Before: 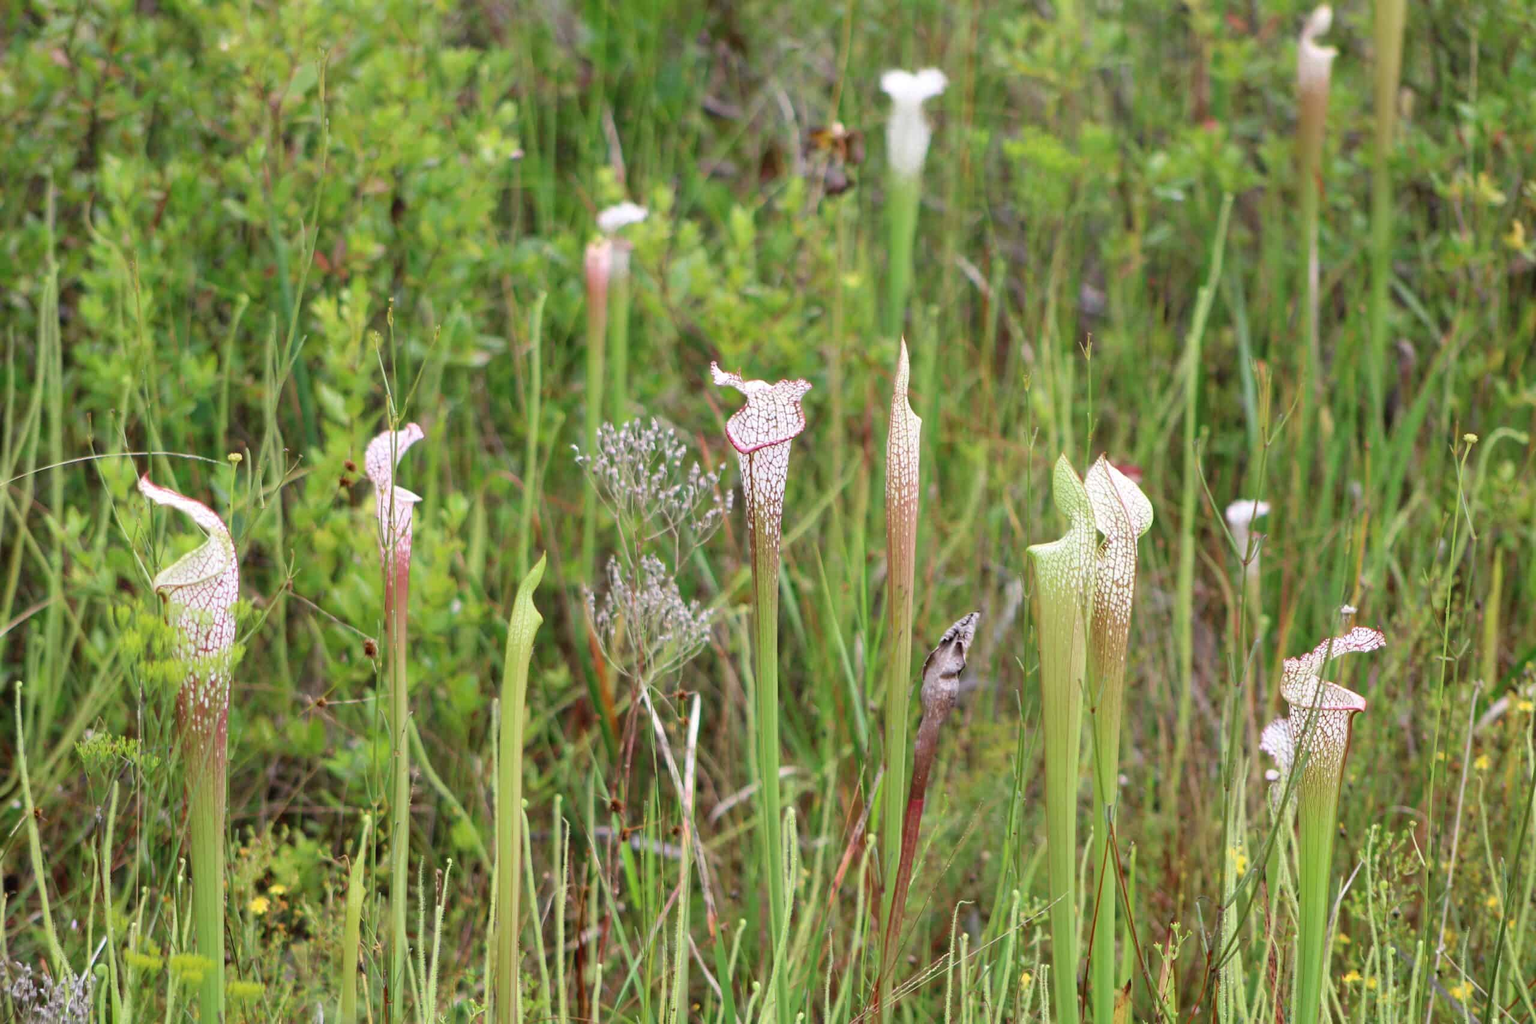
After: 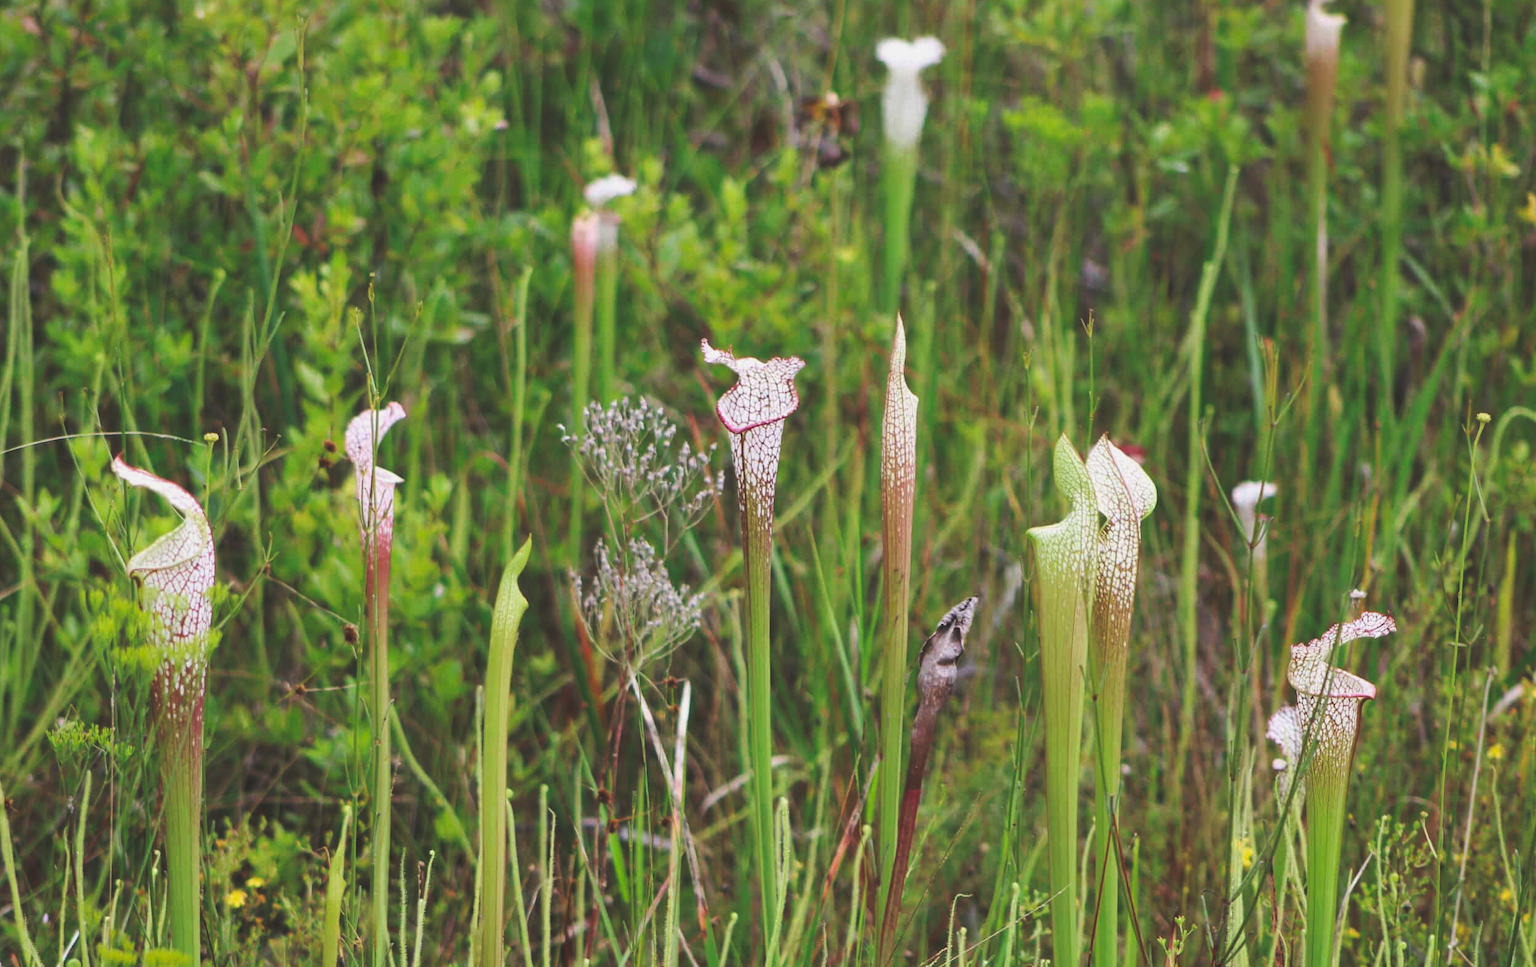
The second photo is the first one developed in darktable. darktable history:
crop: left 1.955%, top 3.267%, right 0.91%, bottom 4.968%
tone curve: curves: ch0 [(0, 0.142) (0.384, 0.314) (0.752, 0.711) (0.991, 0.95)]; ch1 [(0.006, 0.129) (0.346, 0.384) (1, 1)]; ch2 [(0.003, 0.057) (0.261, 0.248) (1, 1)], preserve colors none
